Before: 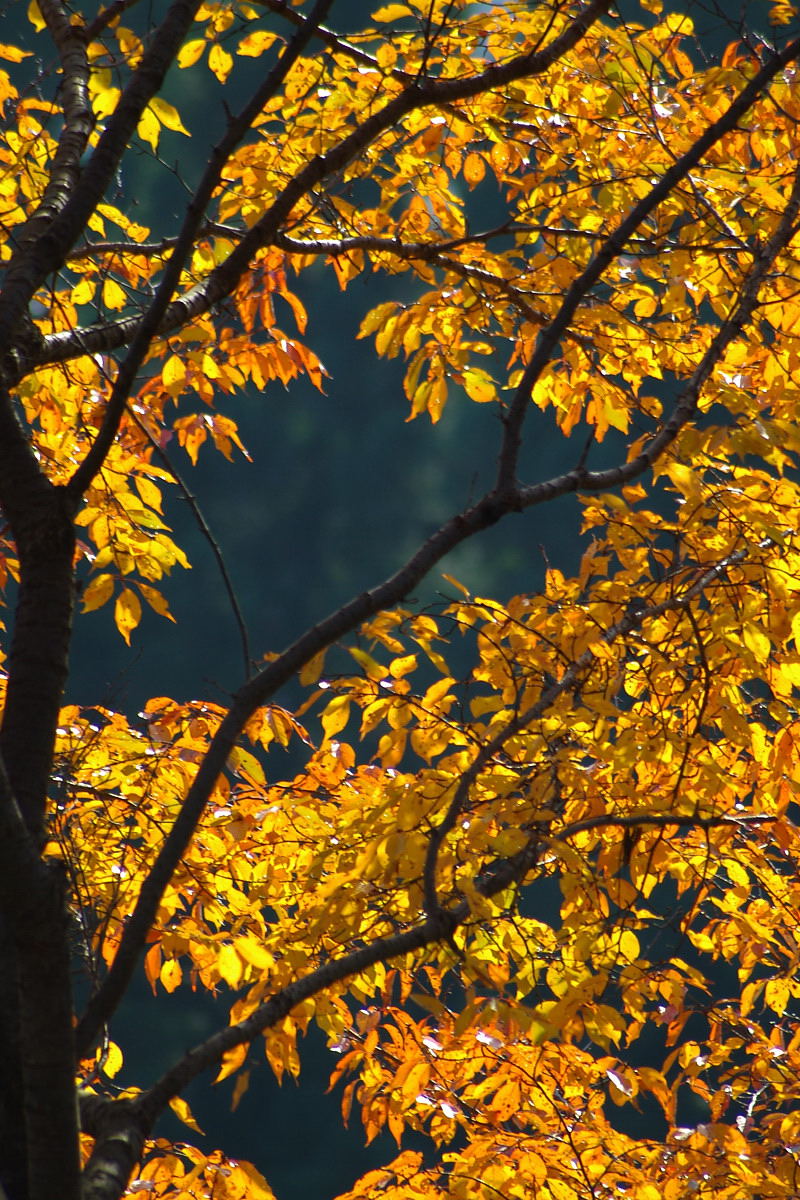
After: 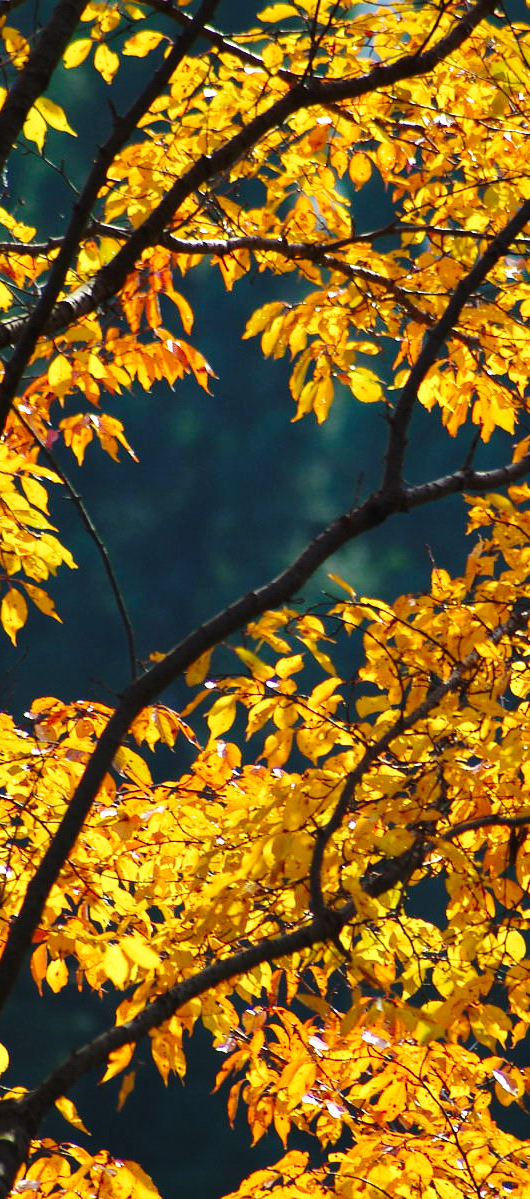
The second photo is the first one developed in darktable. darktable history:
crop and rotate: left 14.308%, right 19.373%
base curve: curves: ch0 [(0, 0) (0.028, 0.03) (0.121, 0.232) (0.46, 0.748) (0.859, 0.968) (1, 1)], preserve colors none
exposure: exposure -0.153 EV, compensate highlight preservation false
